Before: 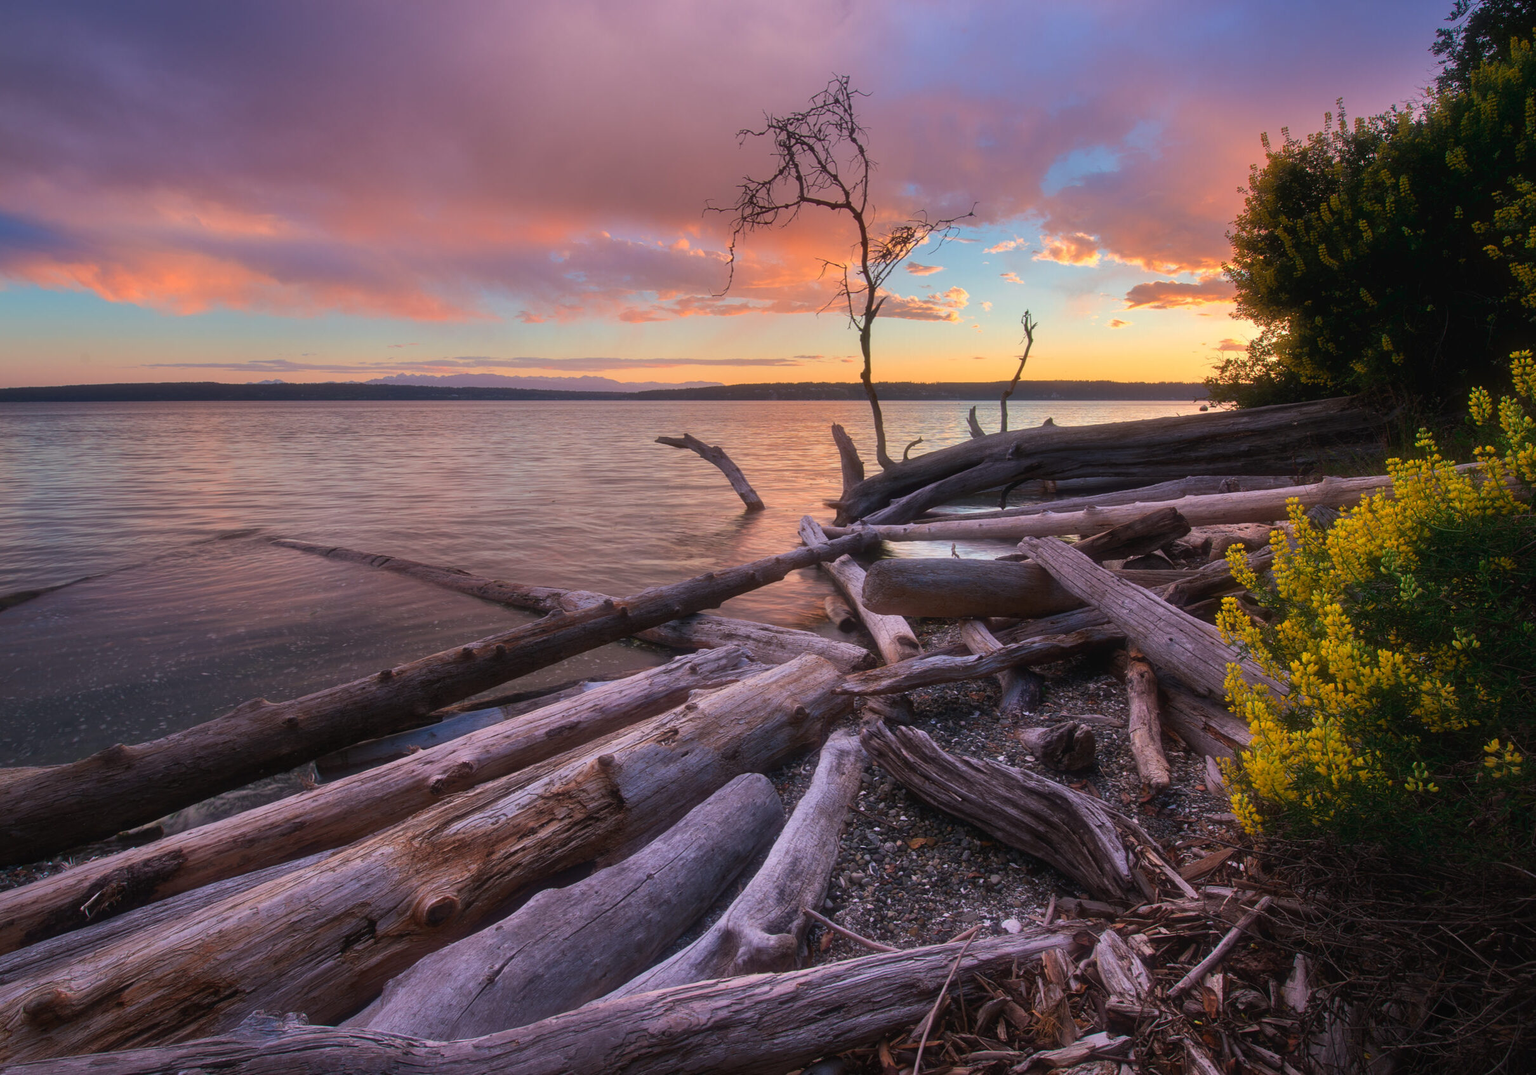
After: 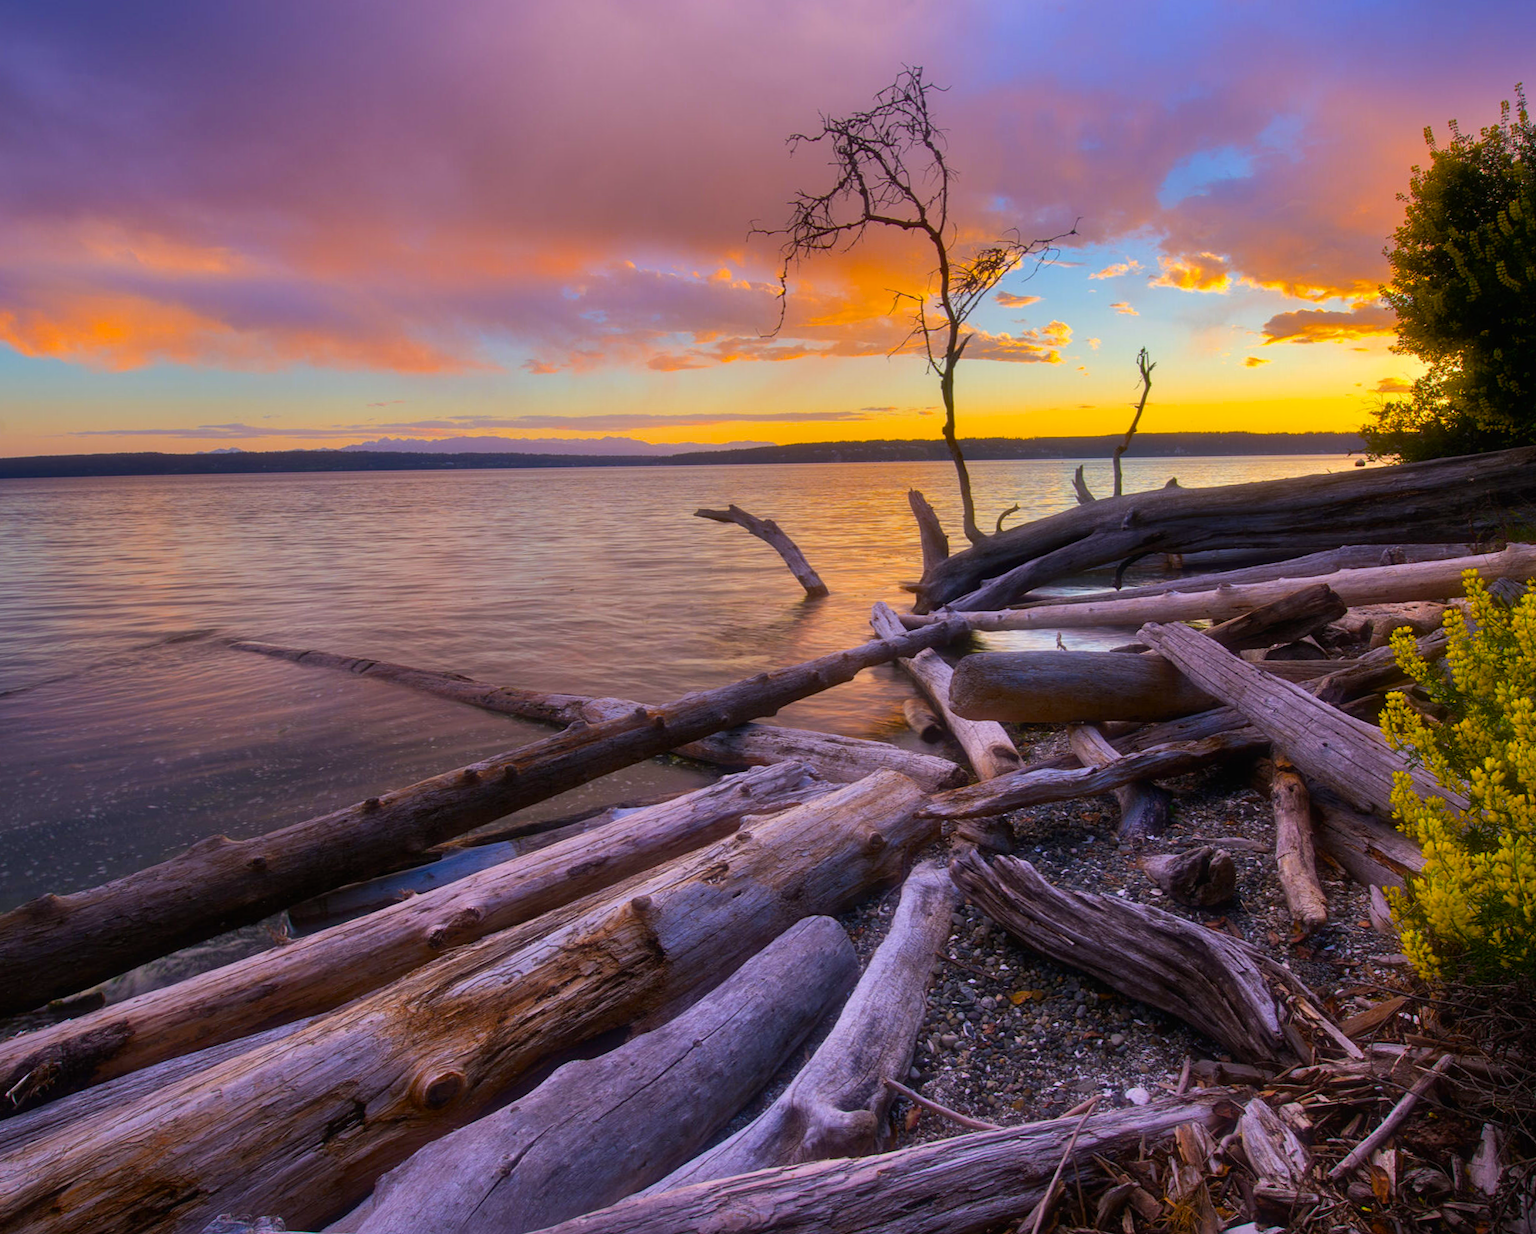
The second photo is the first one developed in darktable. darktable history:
crop and rotate: angle 1°, left 4.281%, top 0.642%, right 11.383%, bottom 2.486%
color balance rgb: linear chroma grading › global chroma 15%, perceptual saturation grading › global saturation 30%
